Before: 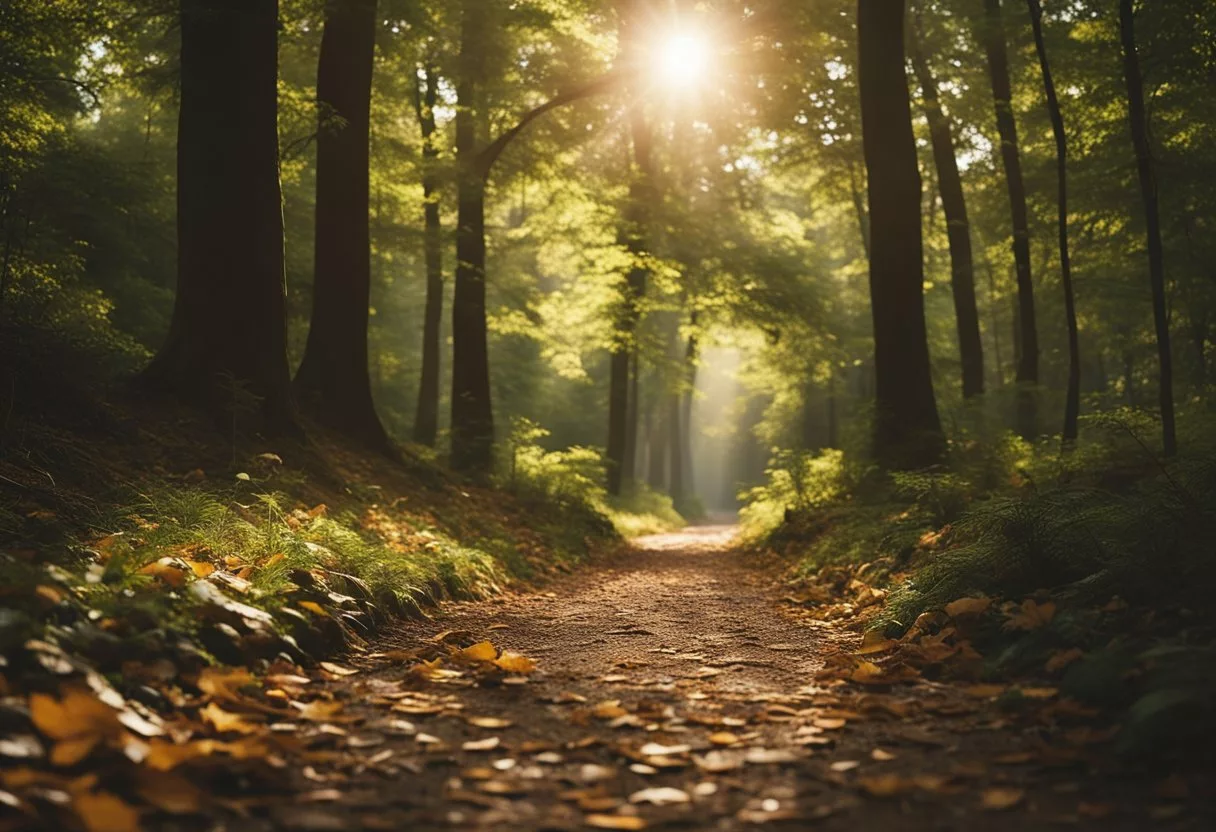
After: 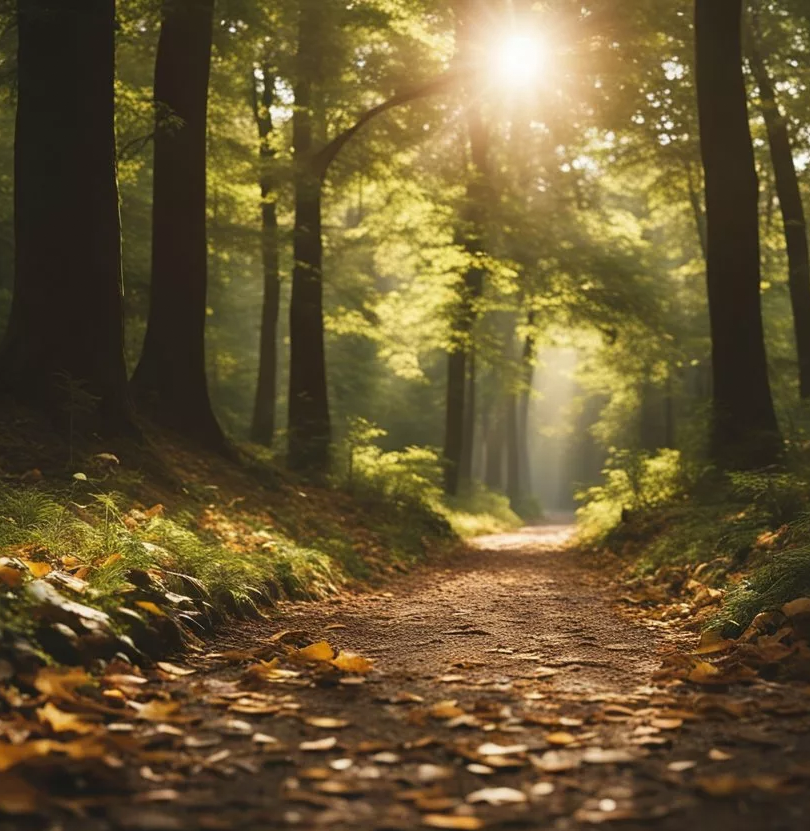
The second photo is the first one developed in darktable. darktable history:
grain: coarseness 0.81 ISO, strength 1.34%, mid-tones bias 0%
crop and rotate: left 13.409%, right 19.924%
